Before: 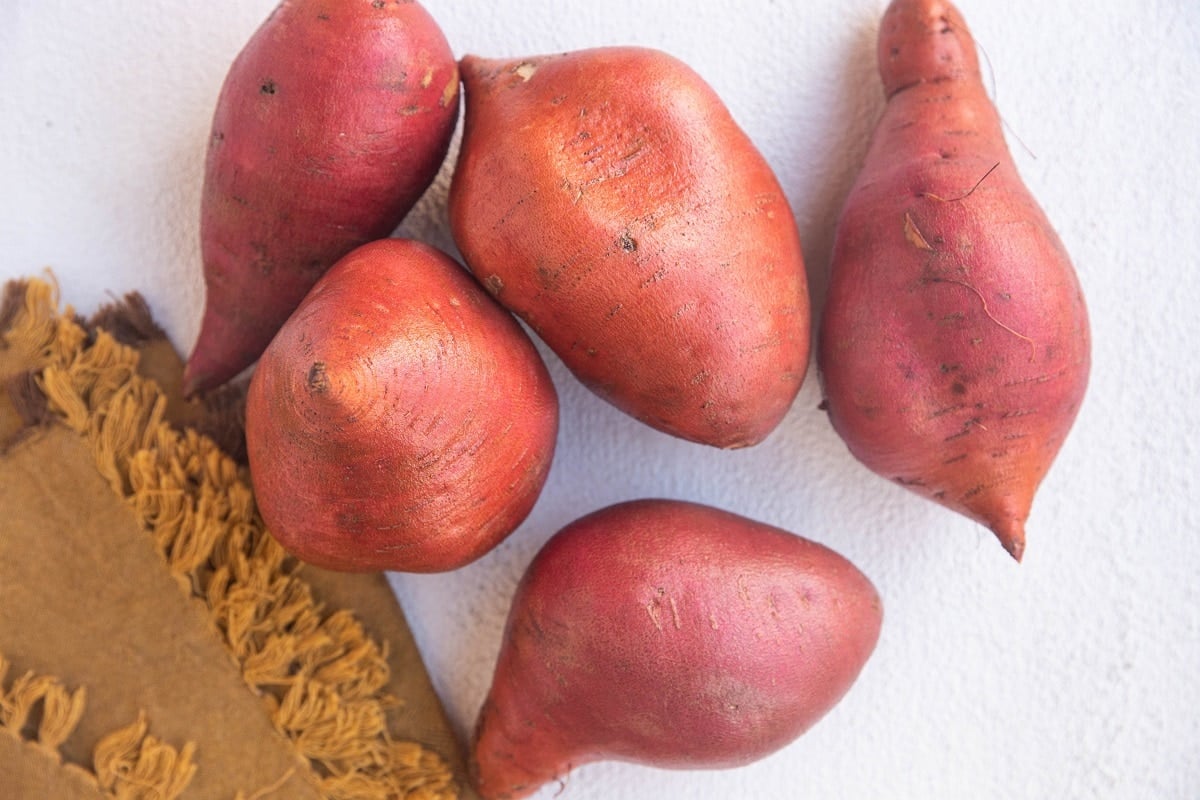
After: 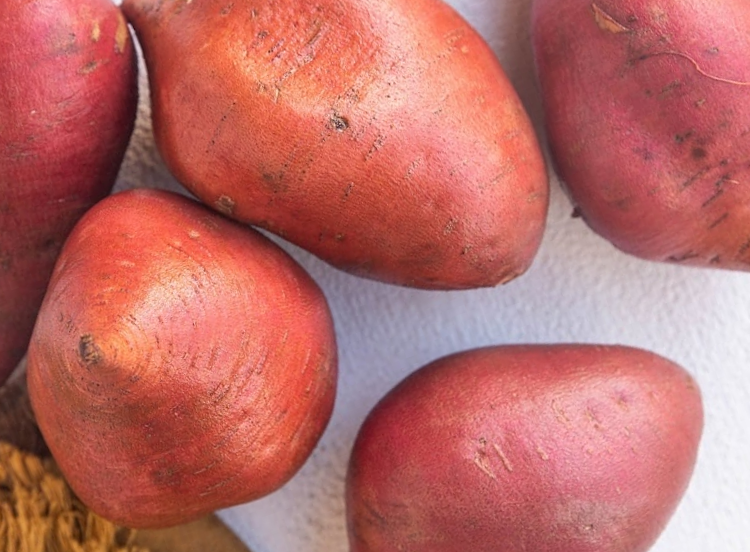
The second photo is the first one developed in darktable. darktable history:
crop and rotate: angle 18.87°, left 6.741%, right 3.733%, bottom 1.082%
